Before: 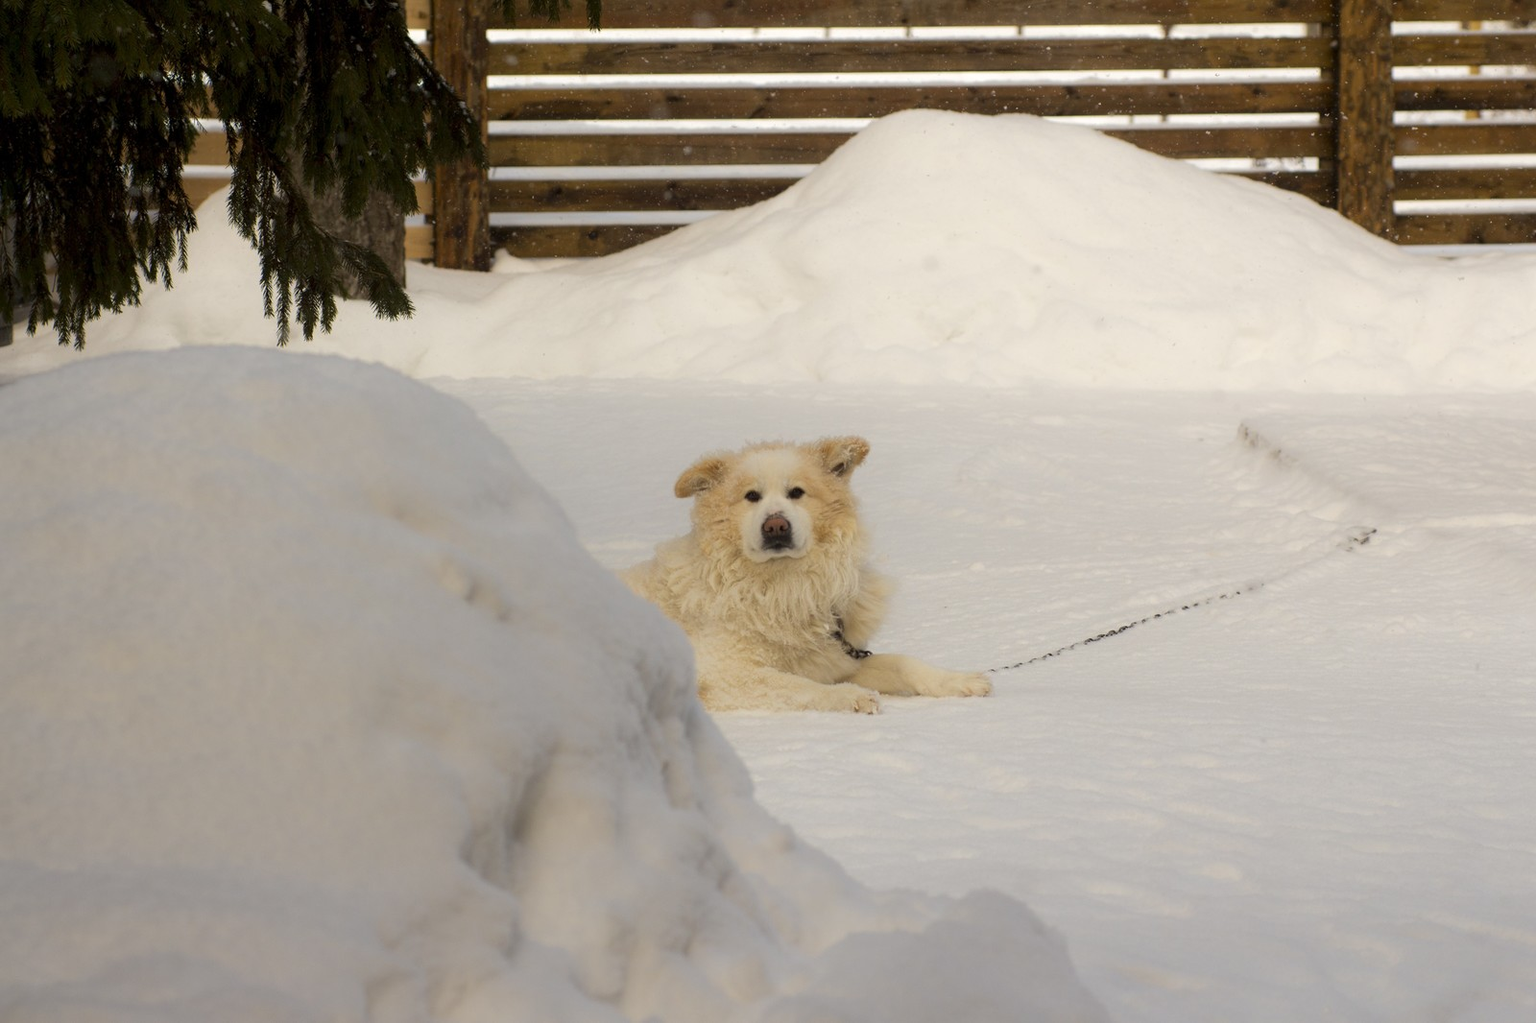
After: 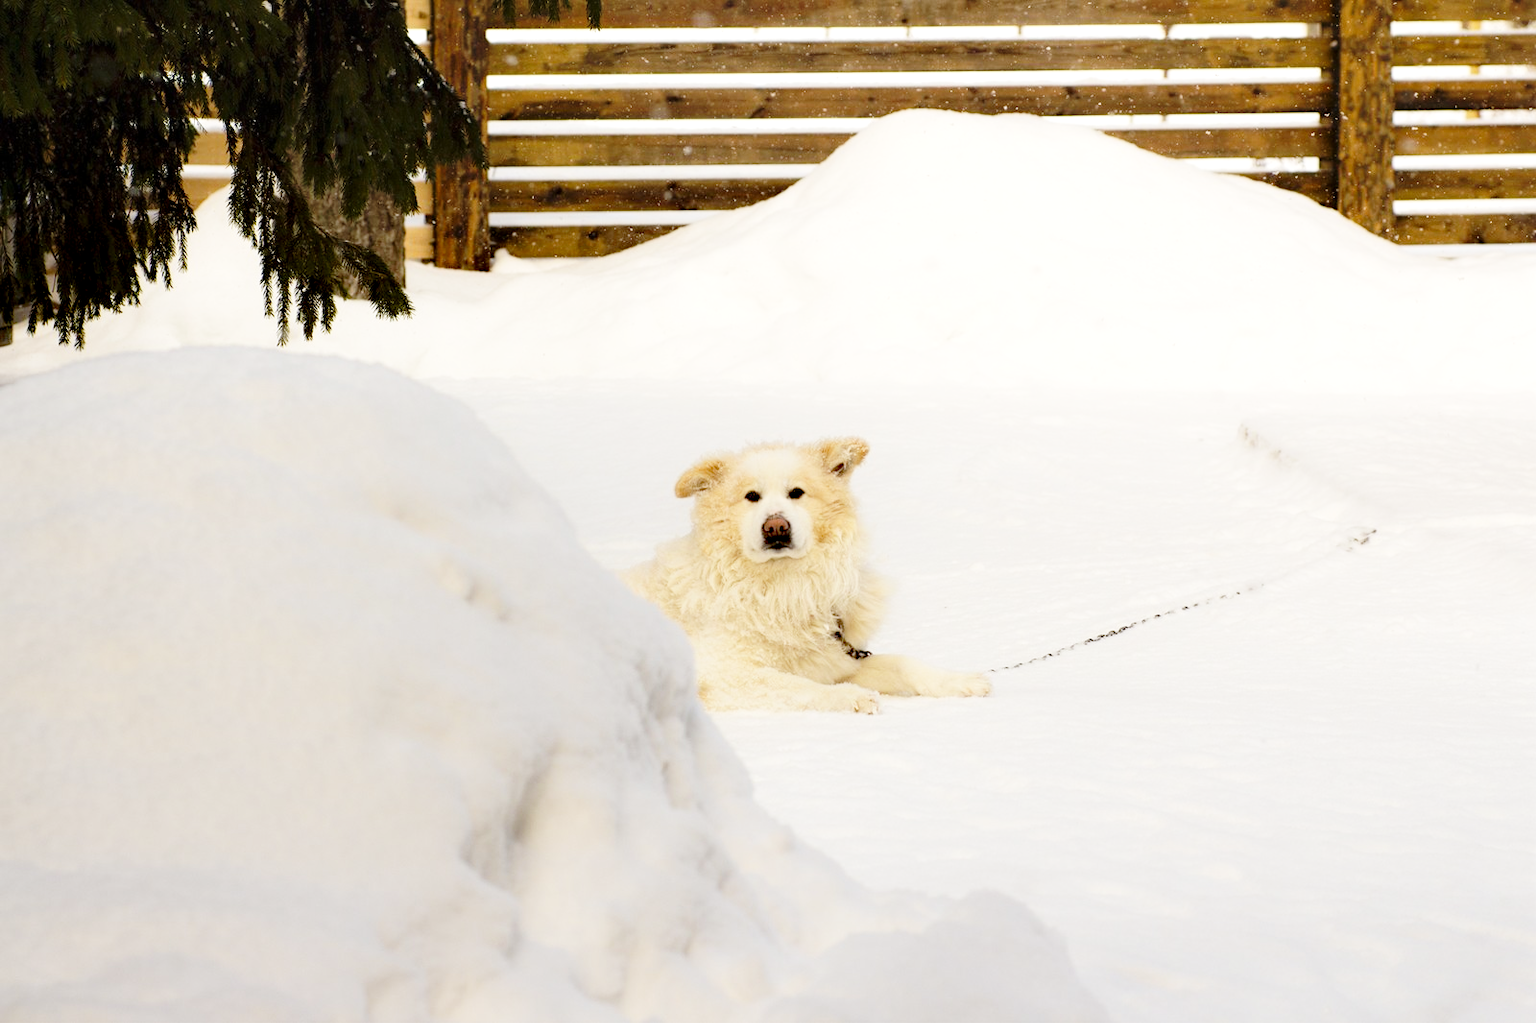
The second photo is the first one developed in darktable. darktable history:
base curve: curves: ch0 [(0, 0) (0.036, 0.037) (0.121, 0.228) (0.46, 0.76) (0.859, 0.983) (1, 1)], fusion 1, preserve colors none
